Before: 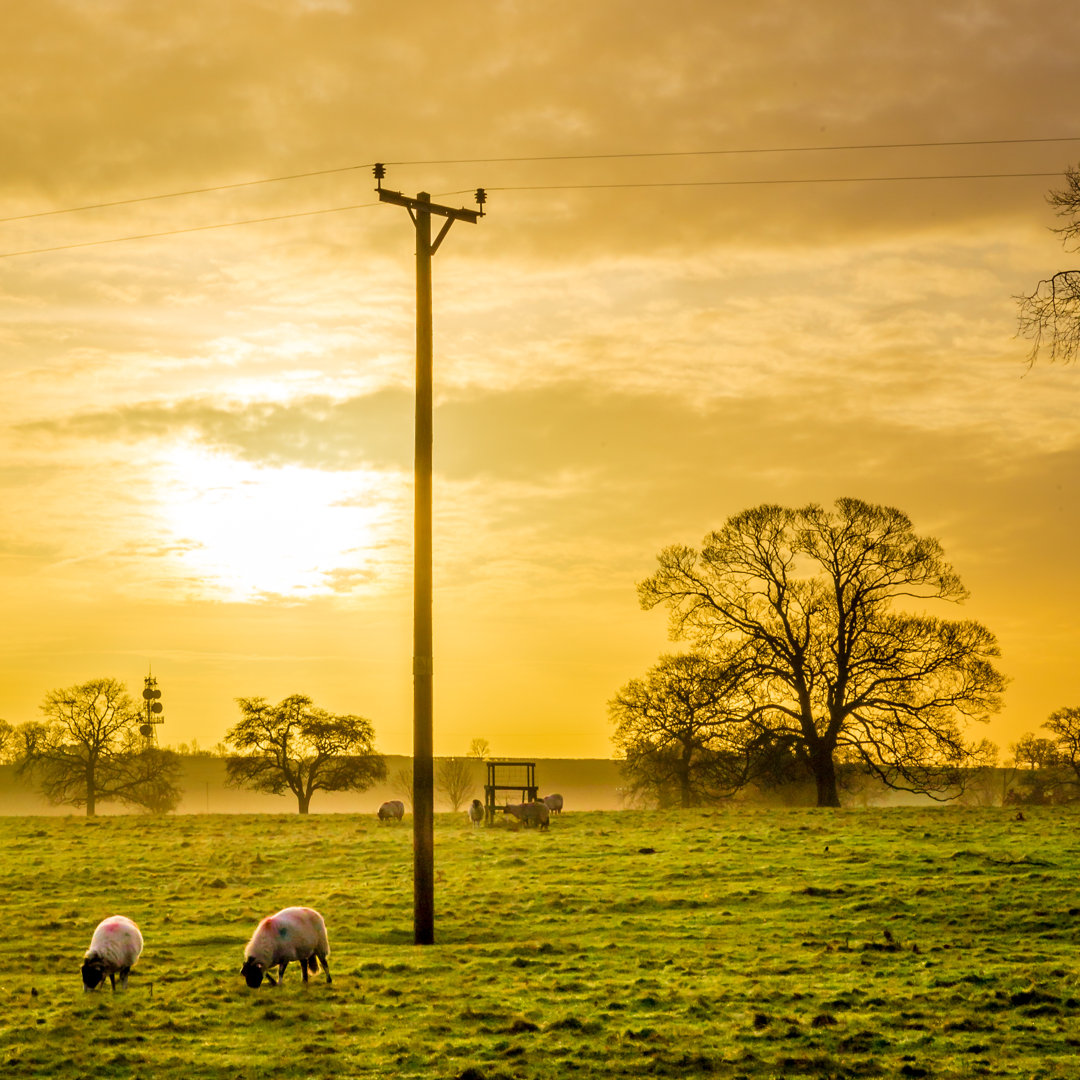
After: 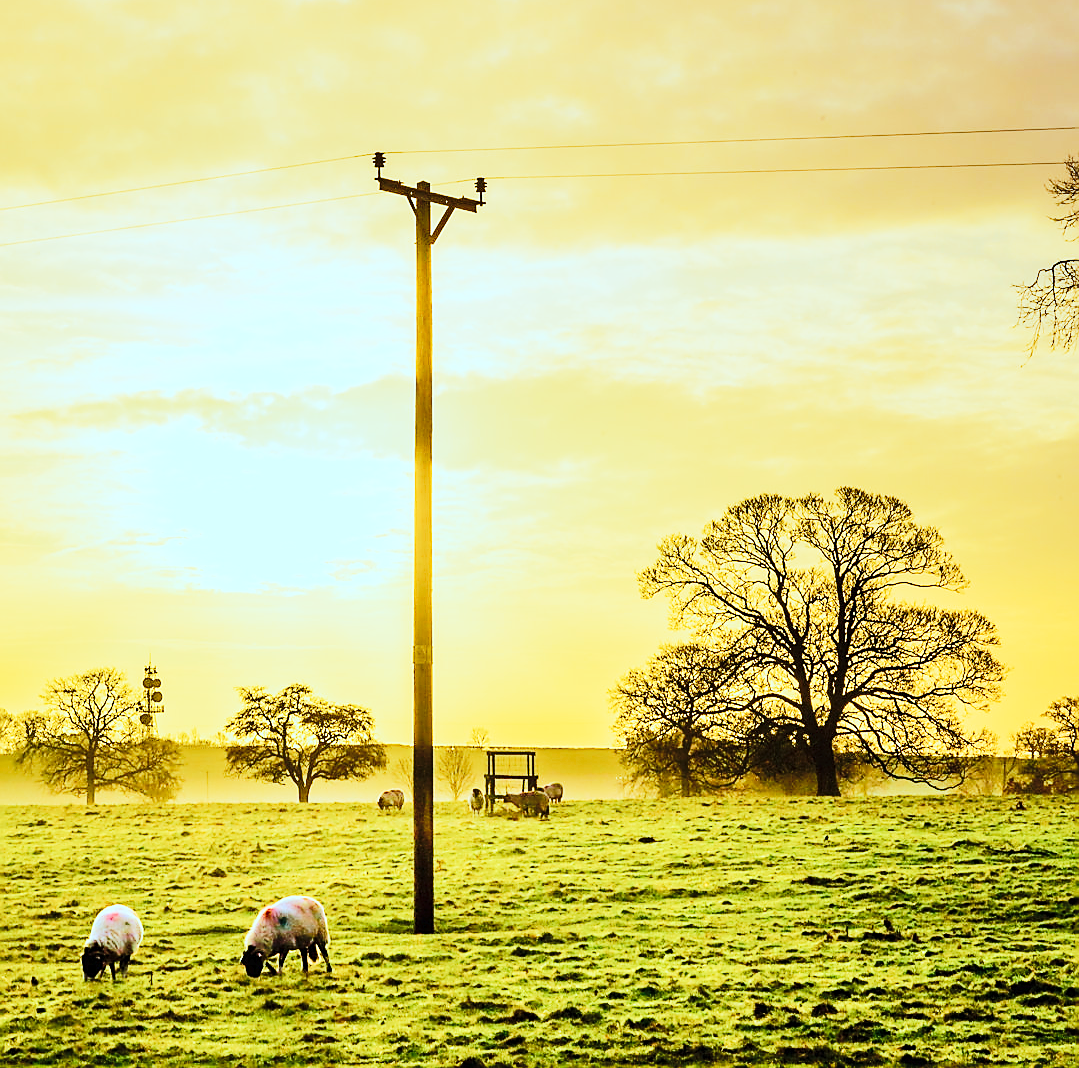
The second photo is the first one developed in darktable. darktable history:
color correction: highlights a* -10.69, highlights b* -19.19
tone curve: curves: ch0 [(0, 0) (0.003, 0.011) (0.011, 0.014) (0.025, 0.023) (0.044, 0.035) (0.069, 0.047) (0.1, 0.065) (0.136, 0.098) (0.177, 0.139) (0.224, 0.214) (0.277, 0.306) (0.335, 0.392) (0.399, 0.484) (0.468, 0.584) (0.543, 0.68) (0.623, 0.772) (0.709, 0.847) (0.801, 0.905) (0.898, 0.951) (1, 1)], preserve colors none
rgb curve: curves: ch0 [(0, 0) (0.284, 0.292) (0.505, 0.644) (1, 1)]; ch1 [(0, 0) (0.284, 0.292) (0.505, 0.644) (1, 1)]; ch2 [(0, 0) (0.284, 0.292) (0.505, 0.644) (1, 1)], compensate middle gray true
crop: top 1.049%, right 0.001%
sharpen: radius 1.4, amount 1.25, threshold 0.7
tone equalizer: on, module defaults
